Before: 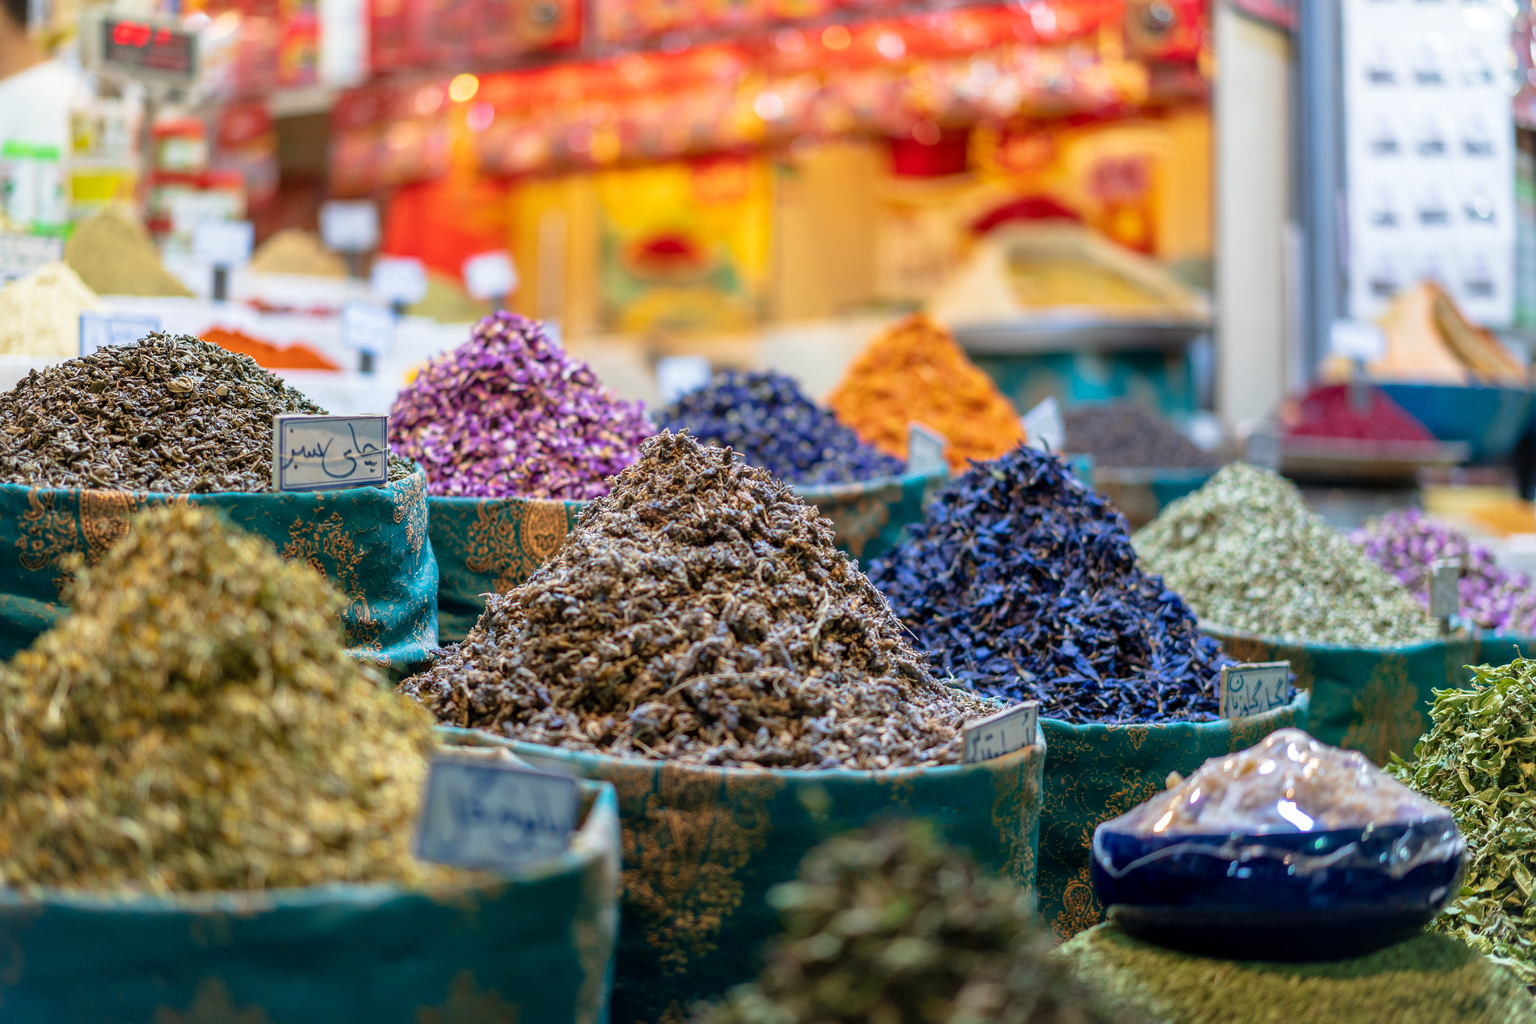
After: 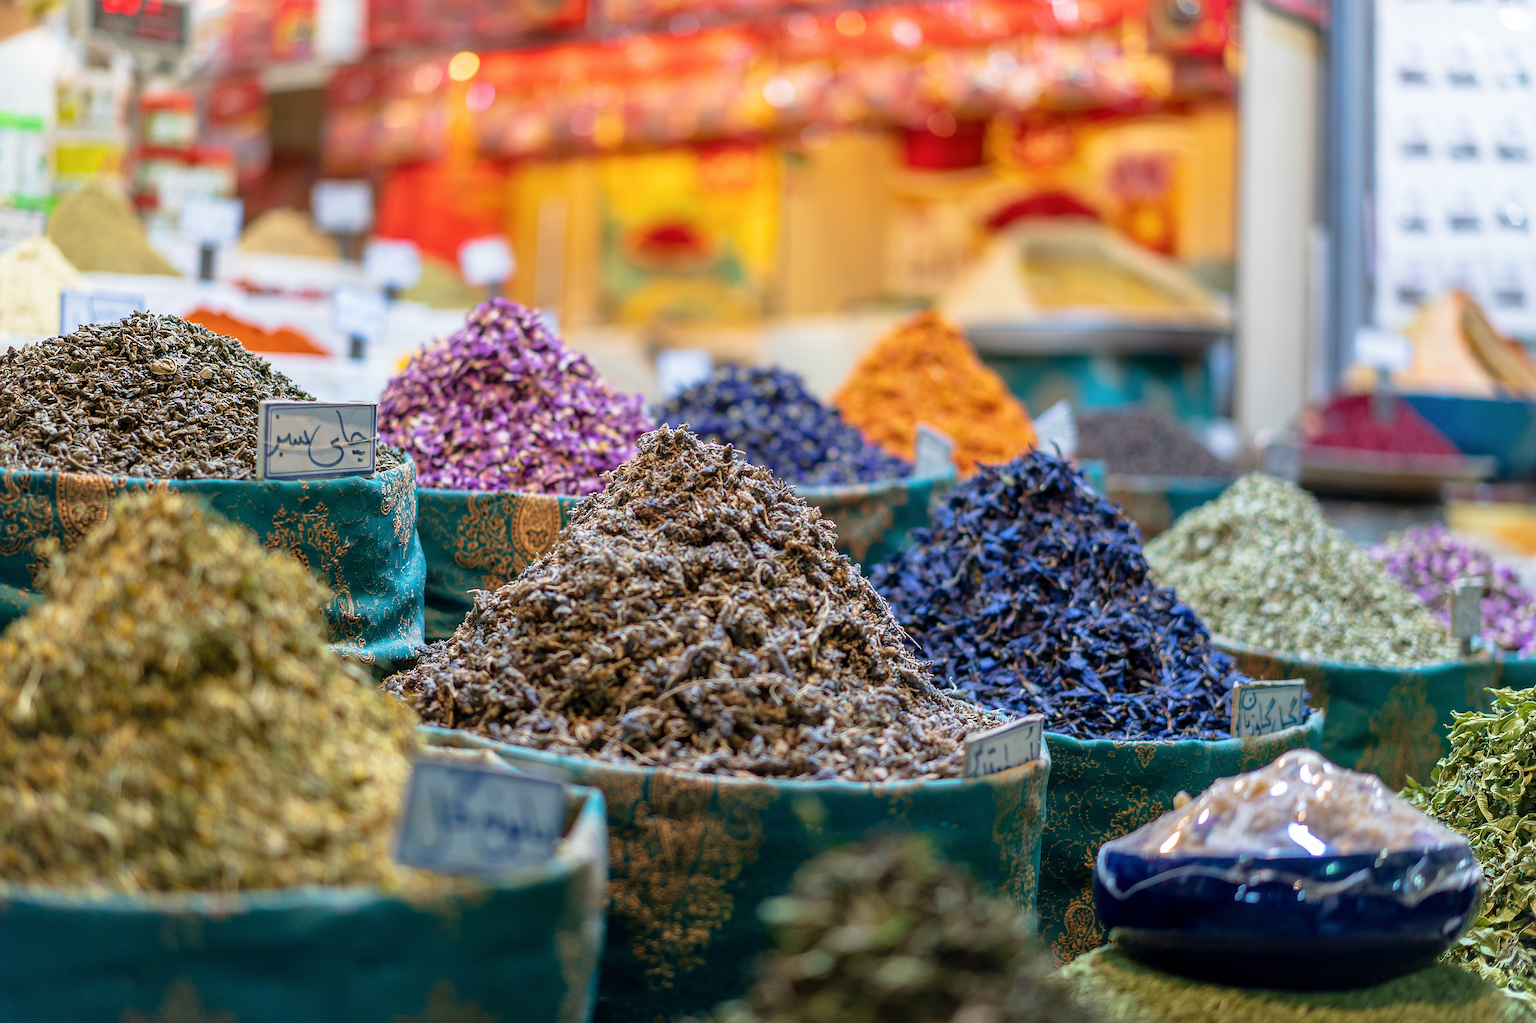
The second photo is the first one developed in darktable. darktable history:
contrast brightness saturation: saturation -0.024
crop and rotate: angle -1.34°
sharpen: on, module defaults
